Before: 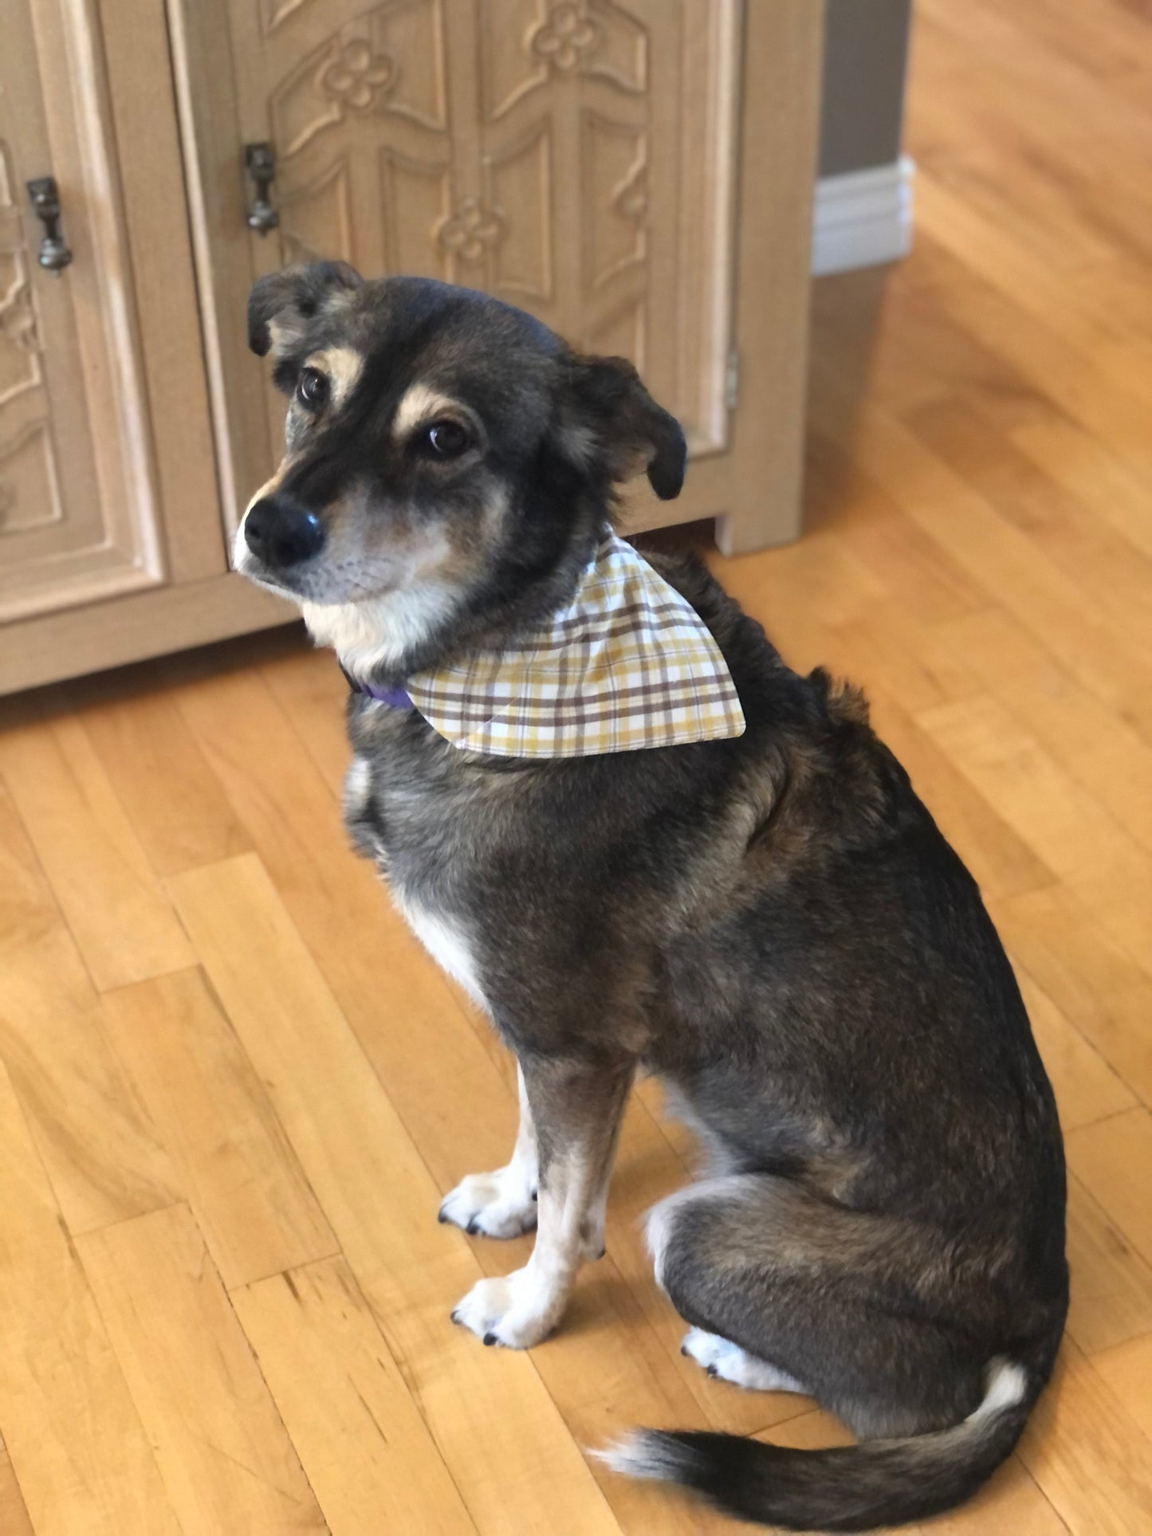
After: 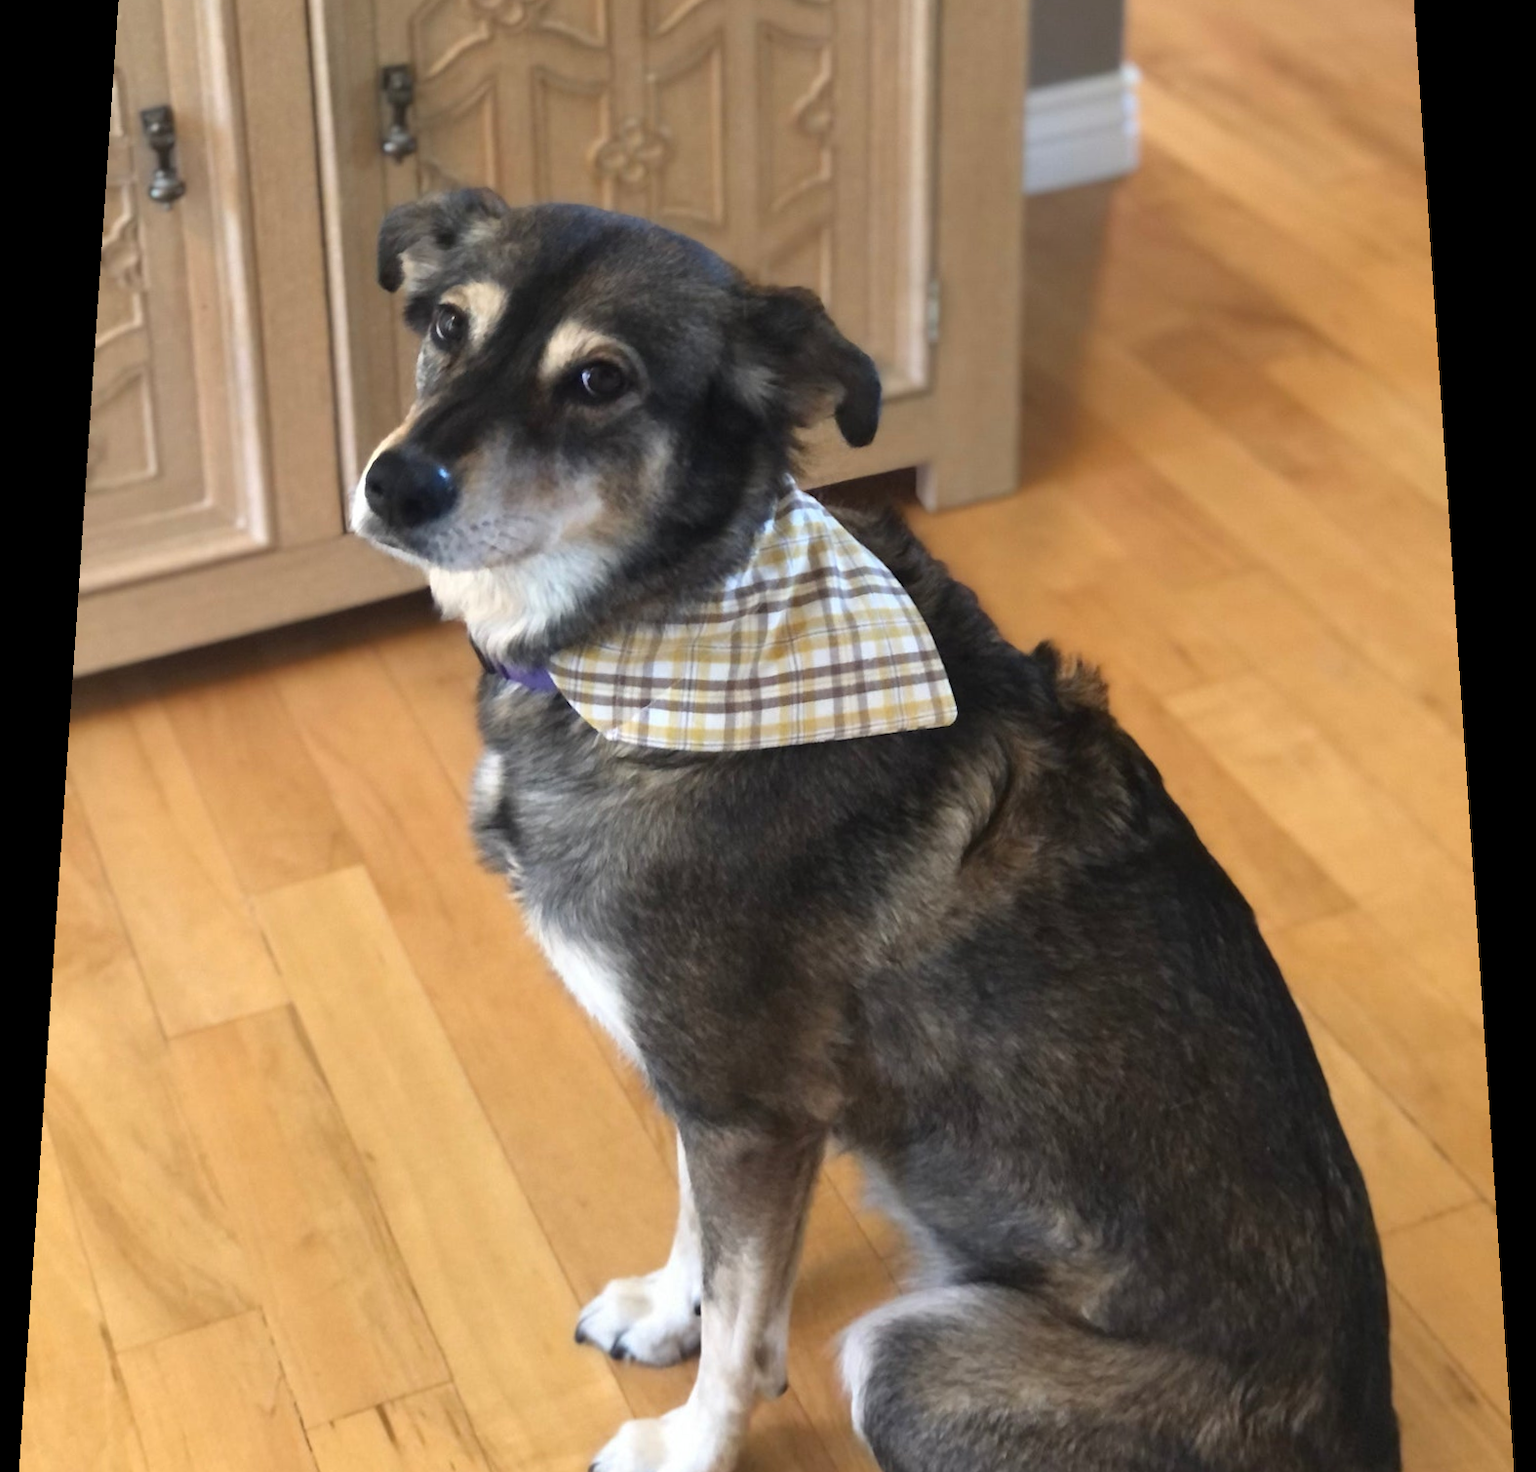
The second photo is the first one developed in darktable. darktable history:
crop: top 5.667%, bottom 17.637%
rotate and perspective: rotation 0.128°, lens shift (vertical) -0.181, lens shift (horizontal) -0.044, shear 0.001, automatic cropping off
